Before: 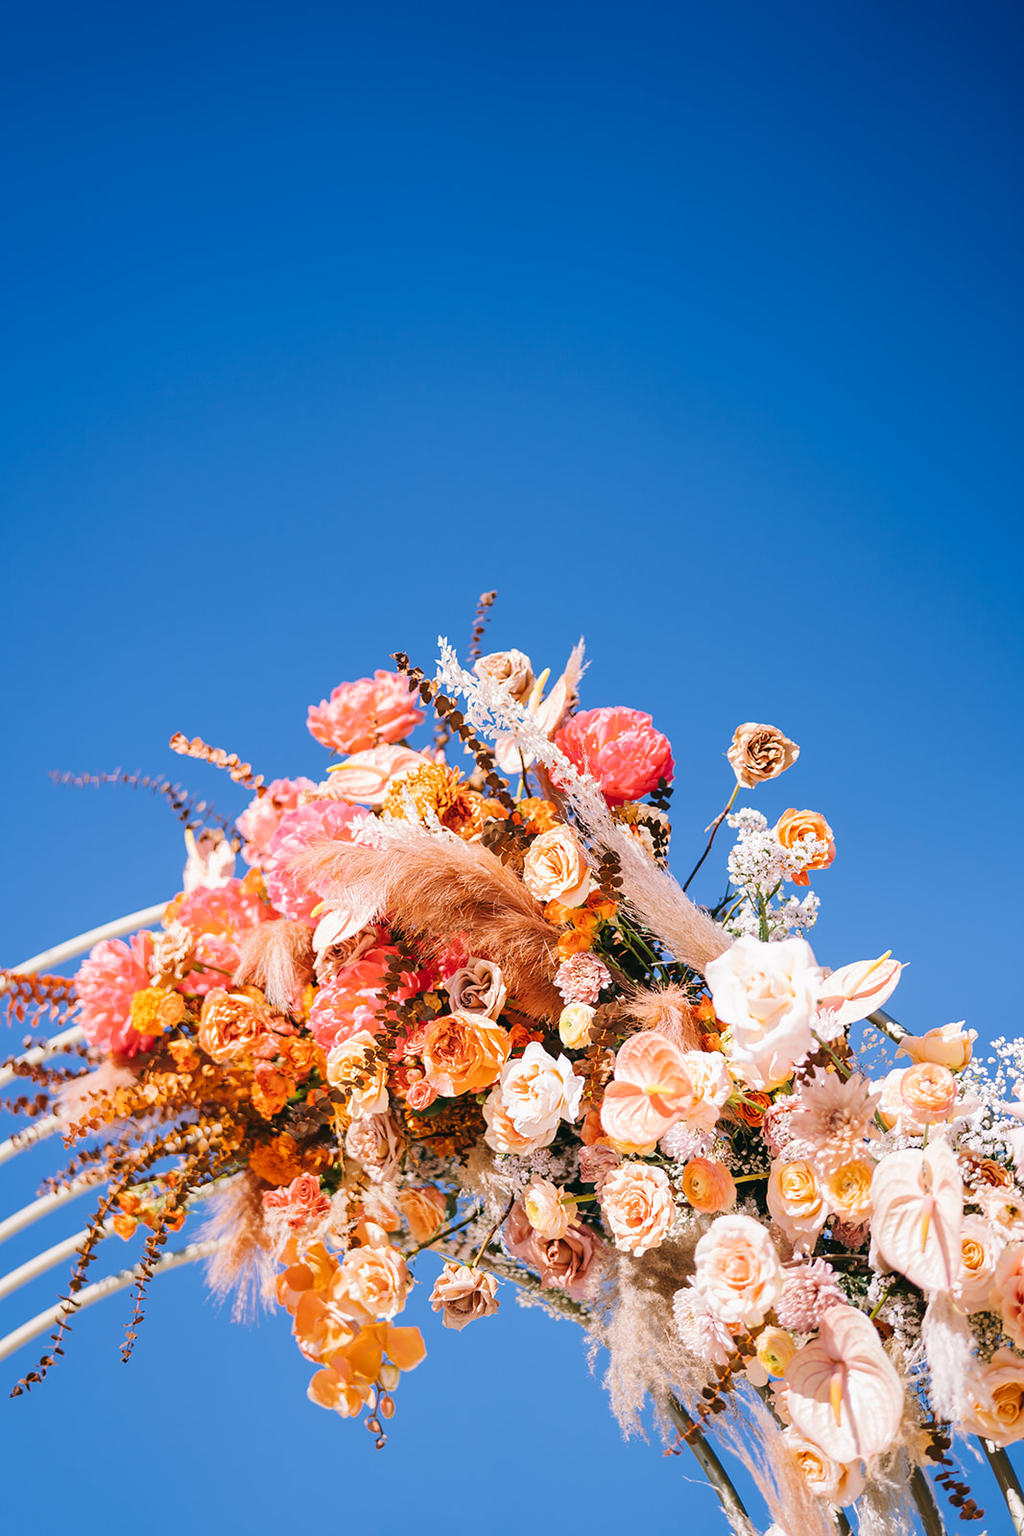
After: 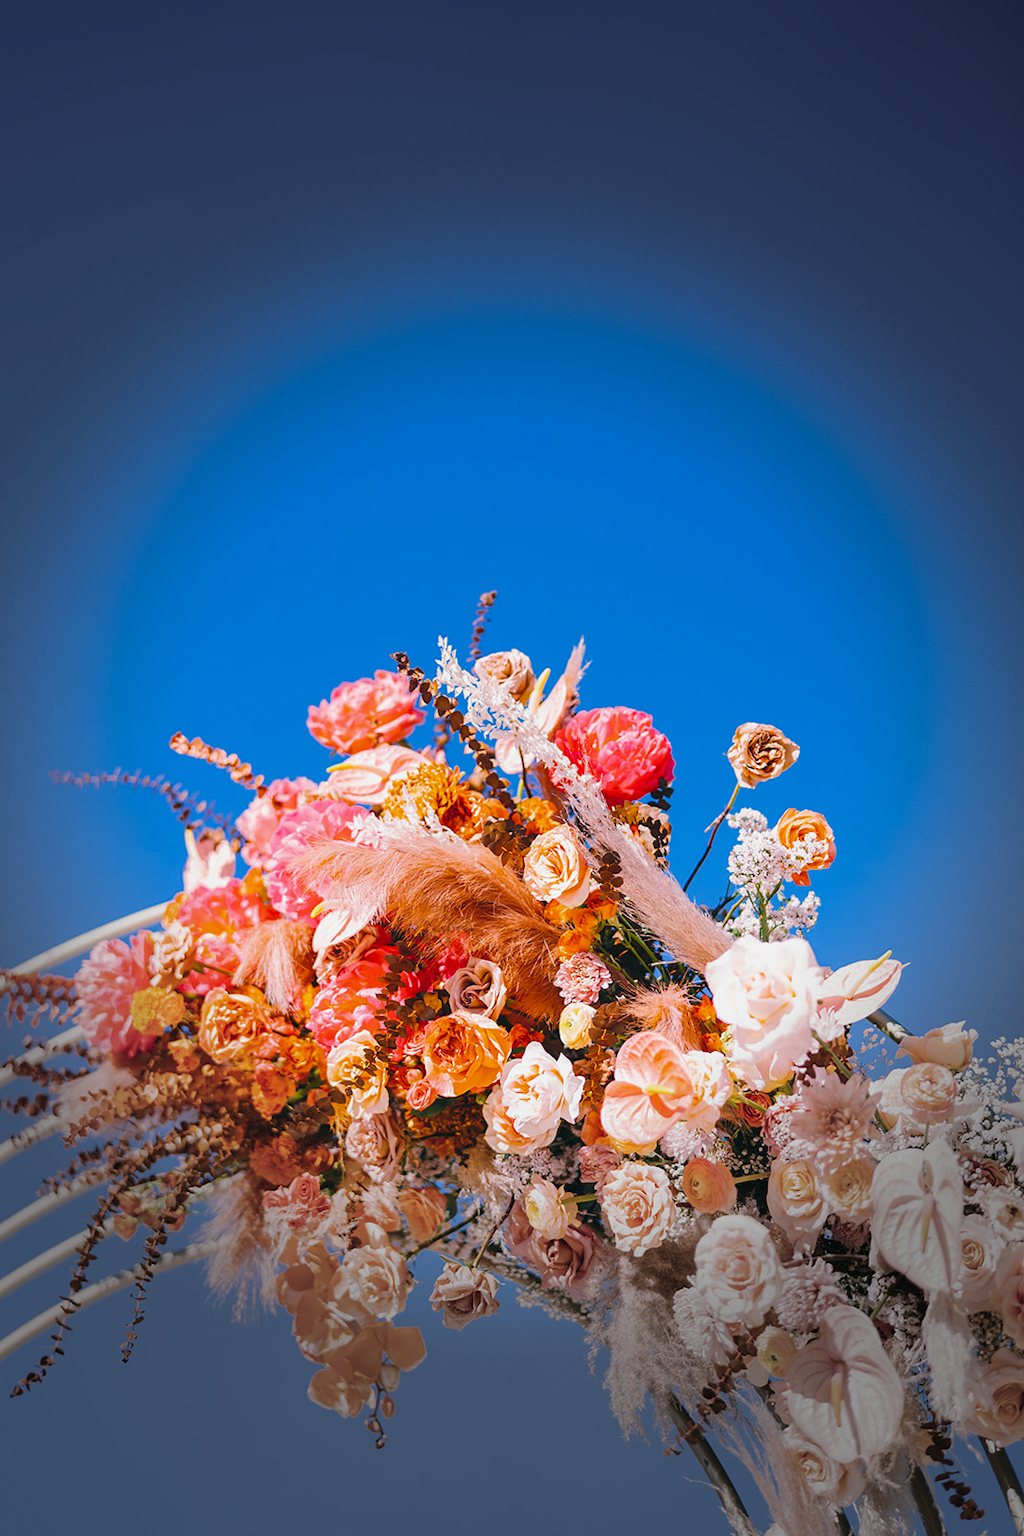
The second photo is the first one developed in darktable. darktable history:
vignetting: fall-off start 39.32%, fall-off radius 41.24%, brightness -0.686, dithering 8-bit output, unbound false
color balance rgb: shadows lift › chroma 2.97%, shadows lift › hue 242.27°, perceptual saturation grading › global saturation 29.521%
tone curve: curves: ch0 [(0, 0.046) (0.04, 0.074) (0.883, 0.858) (1, 1)]; ch1 [(0, 0) (0.146, 0.159) (0.338, 0.365) (0.417, 0.455) (0.489, 0.486) (0.504, 0.502) (0.529, 0.537) (0.563, 0.567) (1, 1)]; ch2 [(0, 0) (0.307, 0.298) (0.388, 0.375) (0.443, 0.456) (0.485, 0.492) (0.544, 0.525) (1, 1)], color space Lab, independent channels, preserve colors none
exposure: exposure -0.069 EV, compensate exposure bias true, compensate highlight preservation false
